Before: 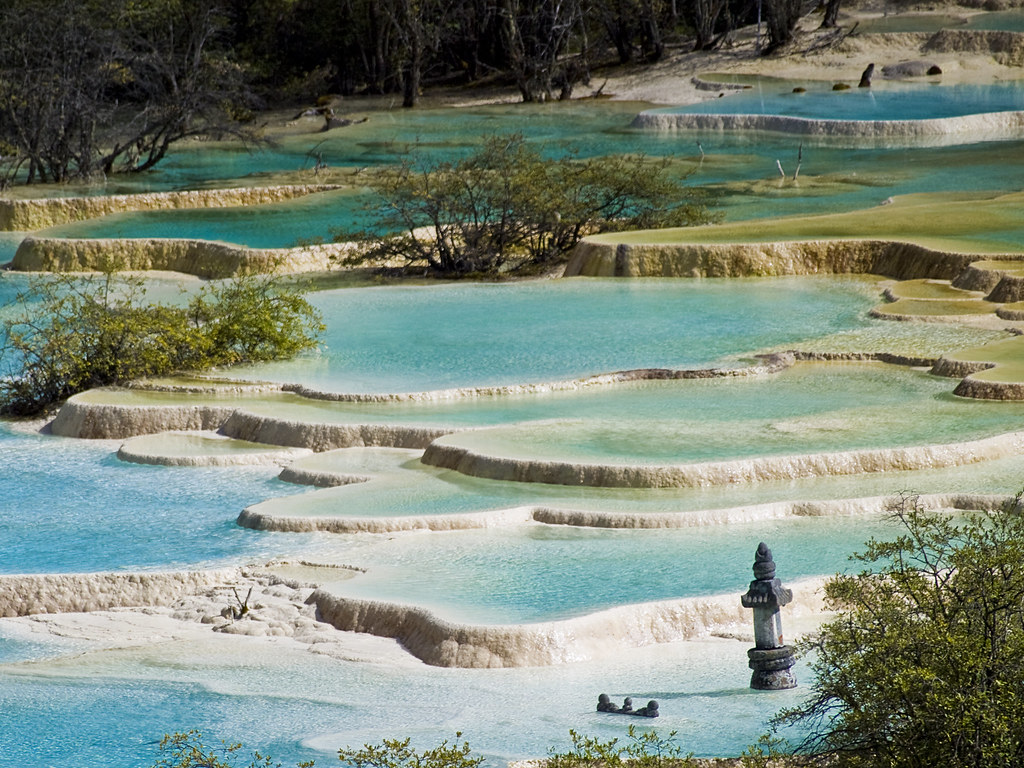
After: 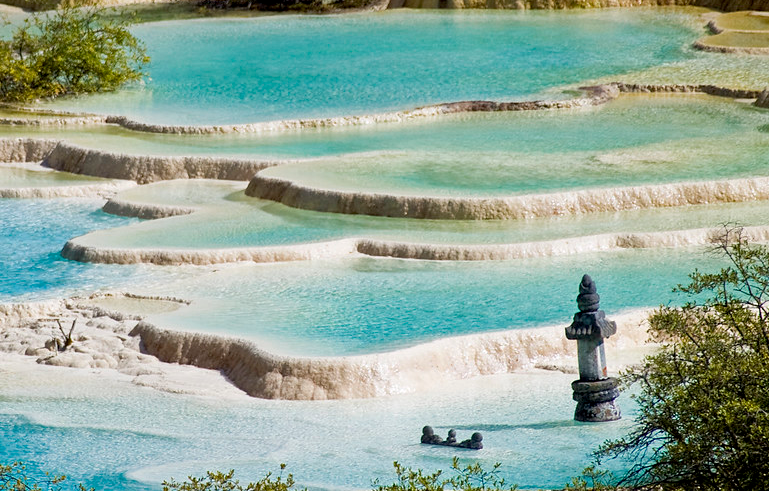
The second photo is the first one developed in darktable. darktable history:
exposure: black level correction 0.005, exposure 0.015 EV, compensate highlight preservation false
crop and rotate: left 17.207%, top 34.999%, right 7.645%, bottom 1.019%
